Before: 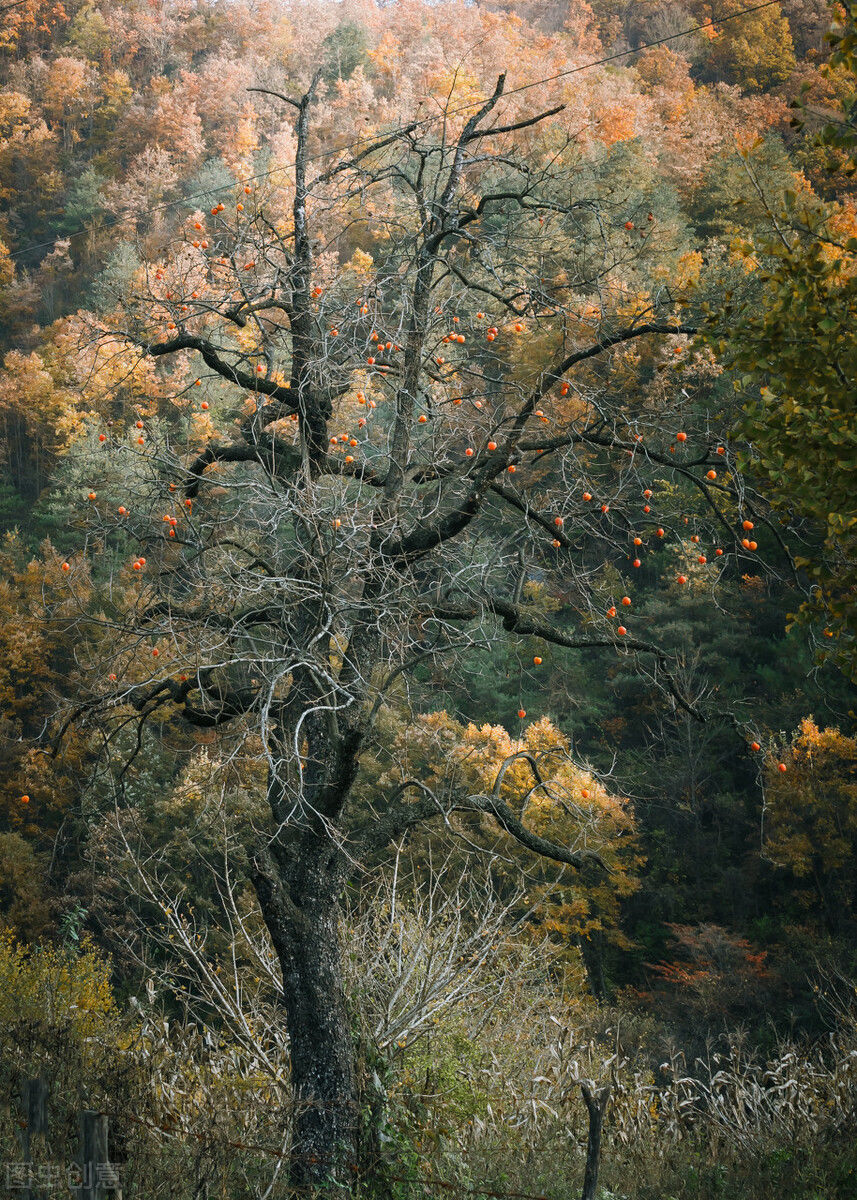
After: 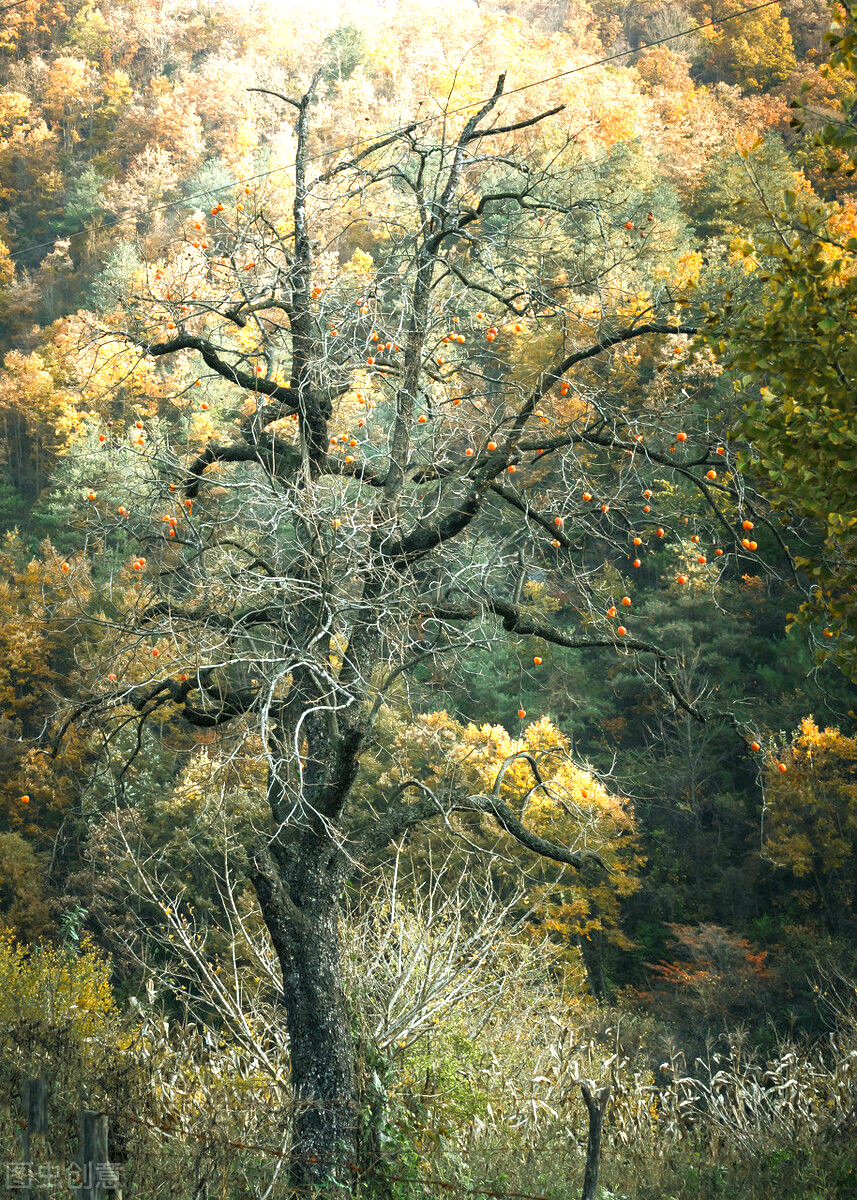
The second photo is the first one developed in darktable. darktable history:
base curve: curves: ch0 [(0, 0) (0.303, 0.277) (1, 1)]
color correction: highlights a* -4.28, highlights b* 6.53
exposure: black level correction 0.001, exposure 0.5 EV, compensate exposure bias true, compensate highlight preservation false
